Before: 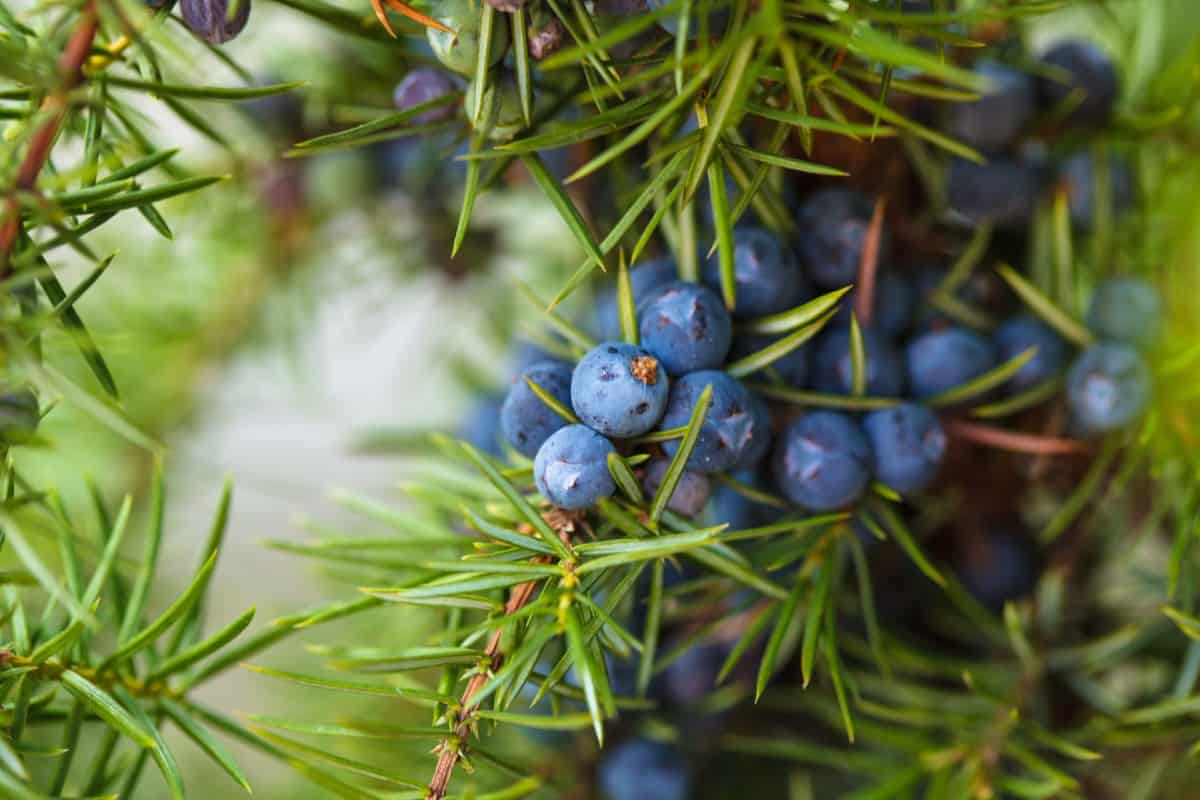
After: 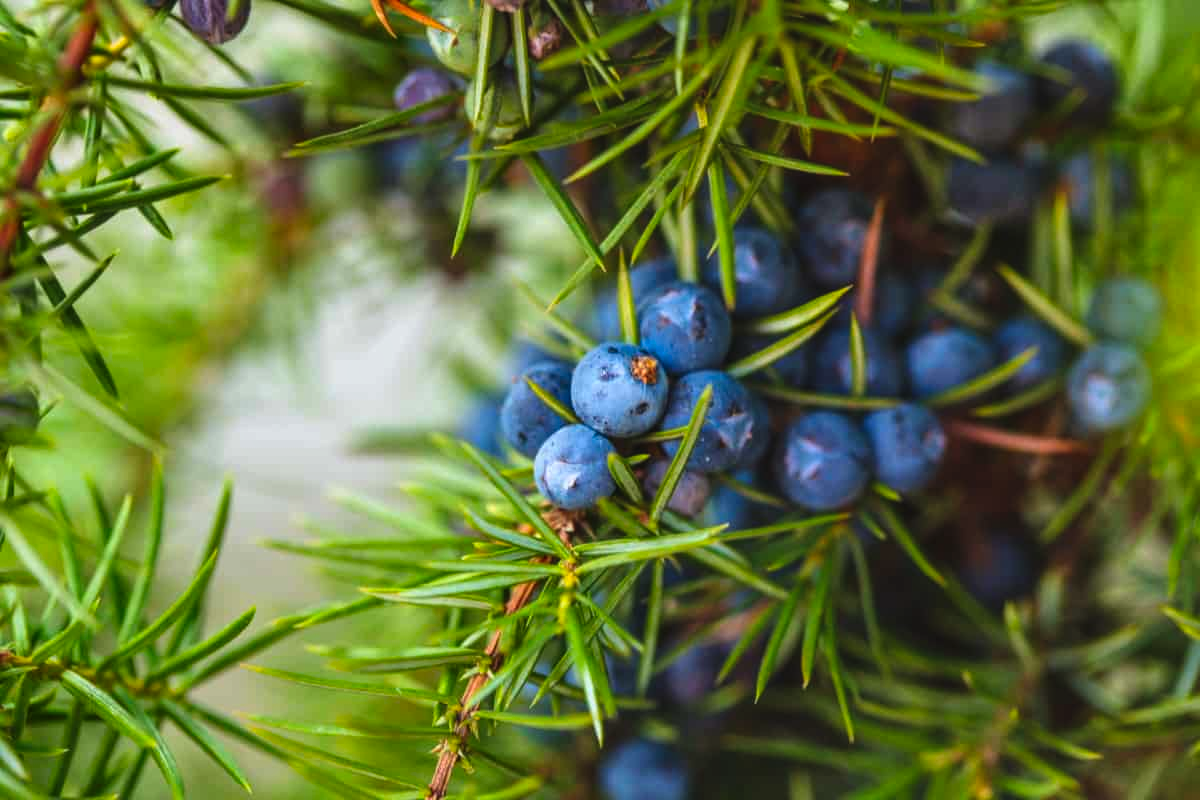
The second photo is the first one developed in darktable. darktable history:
color correction: highlights b* -0.013, saturation 1.36
local contrast: highlights 38%, shadows 62%, detail 136%, midtone range 0.512
exposure: black level correction -0.012, exposure -0.193 EV, compensate exposure bias true, compensate highlight preservation false
